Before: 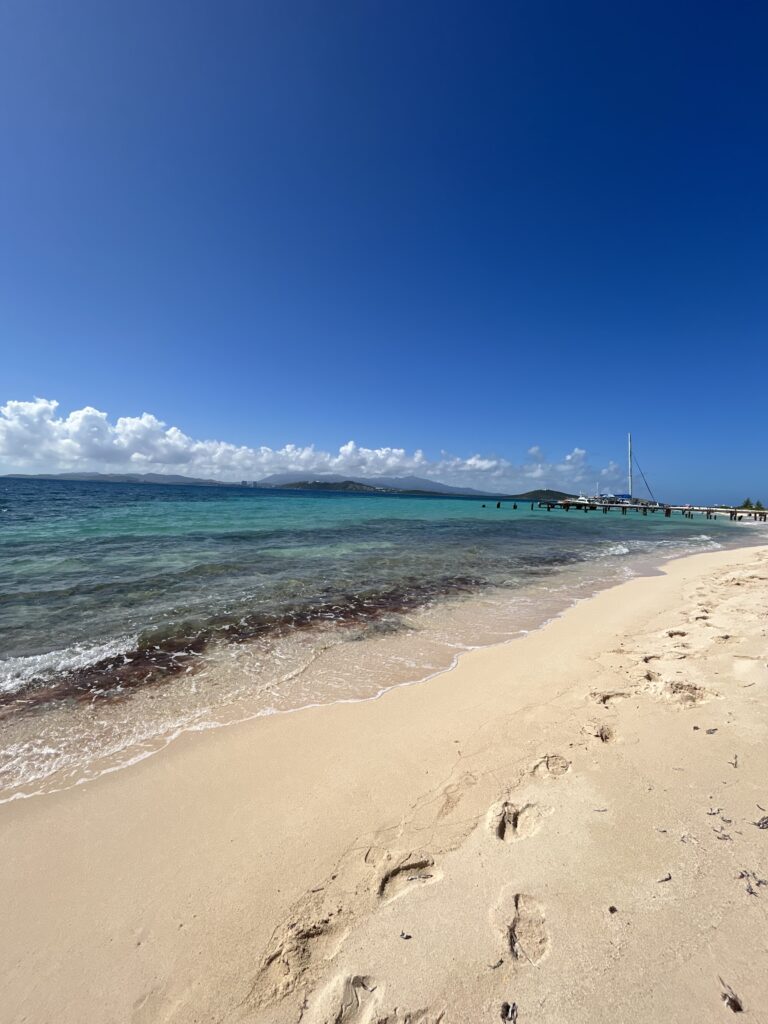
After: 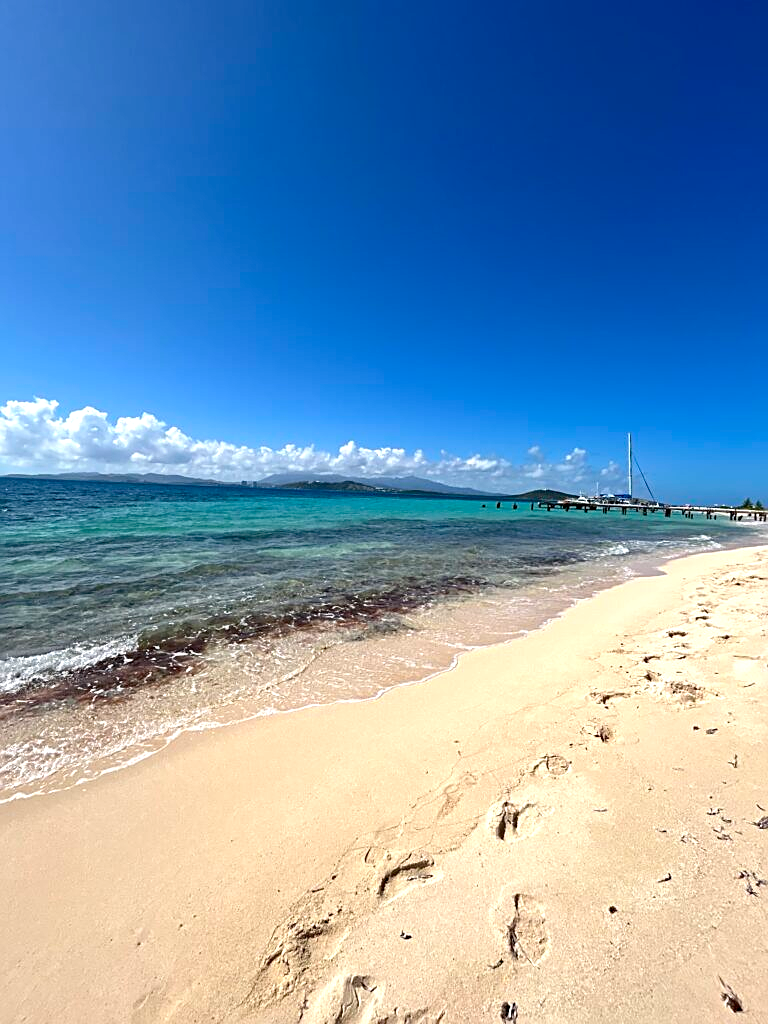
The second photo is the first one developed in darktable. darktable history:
exposure: black level correction 0.001, exposure 0.498 EV, compensate exposure bias true, compensate highlight preservation false
haze removal: adaptive false
sharpen: on, module defaults
